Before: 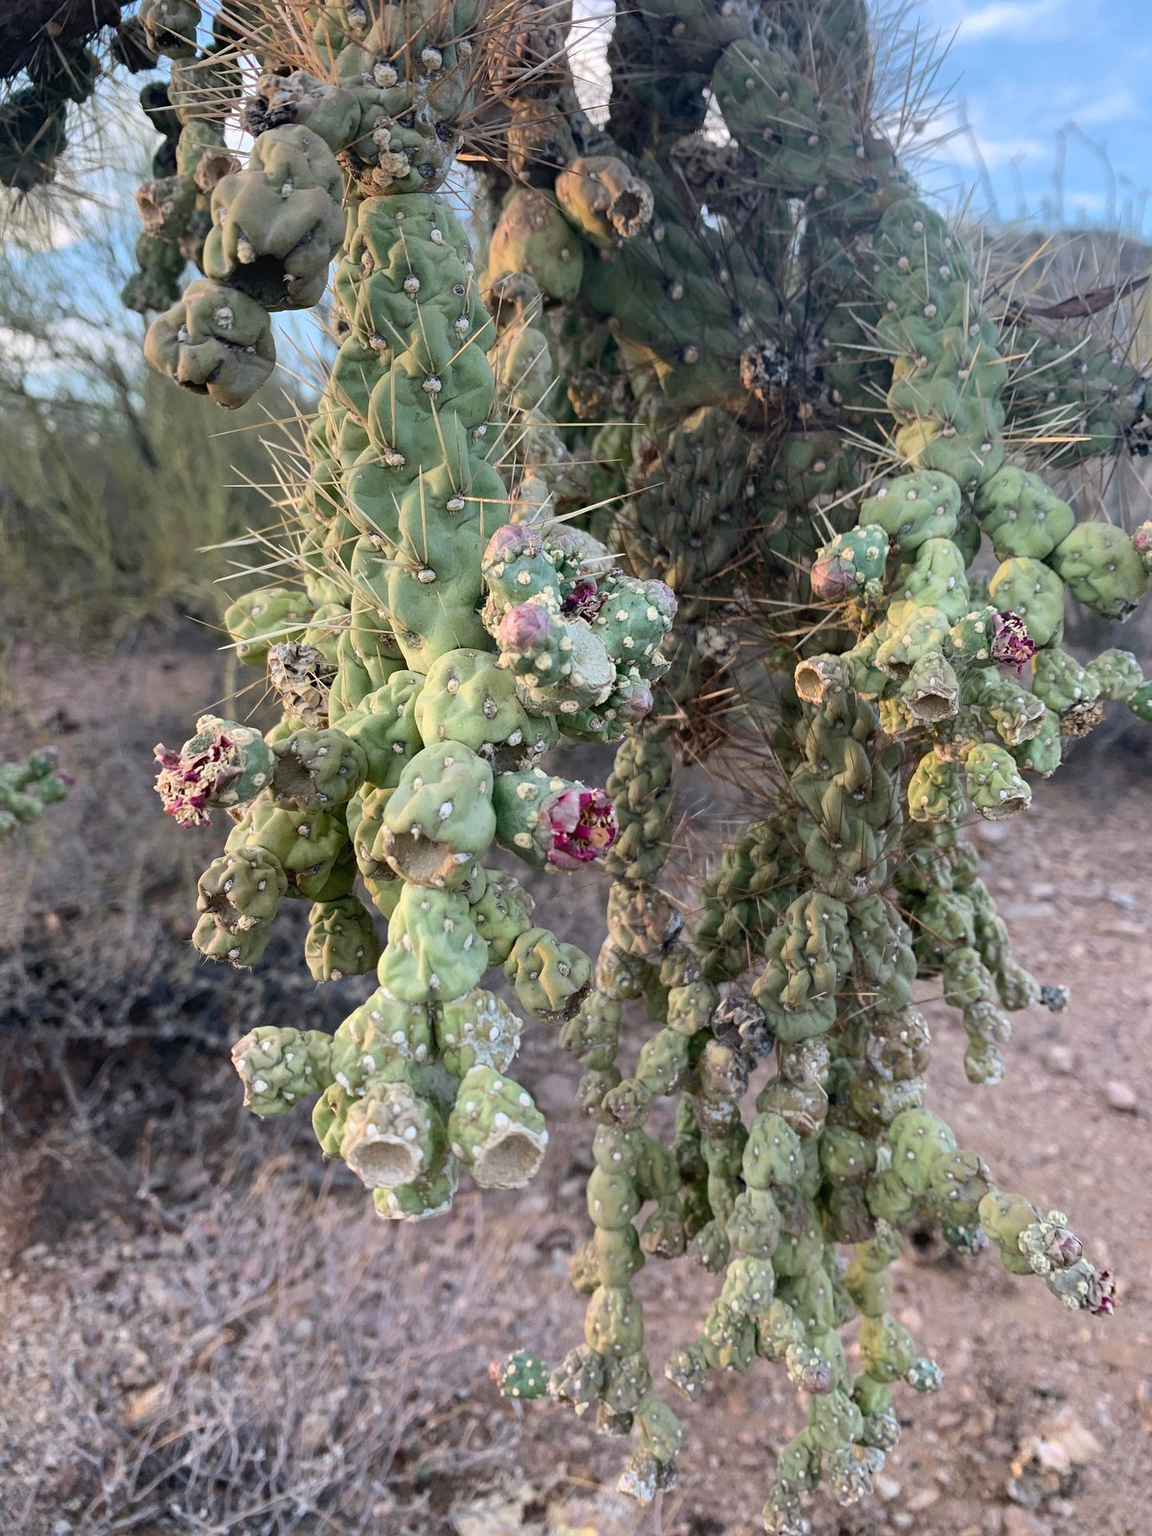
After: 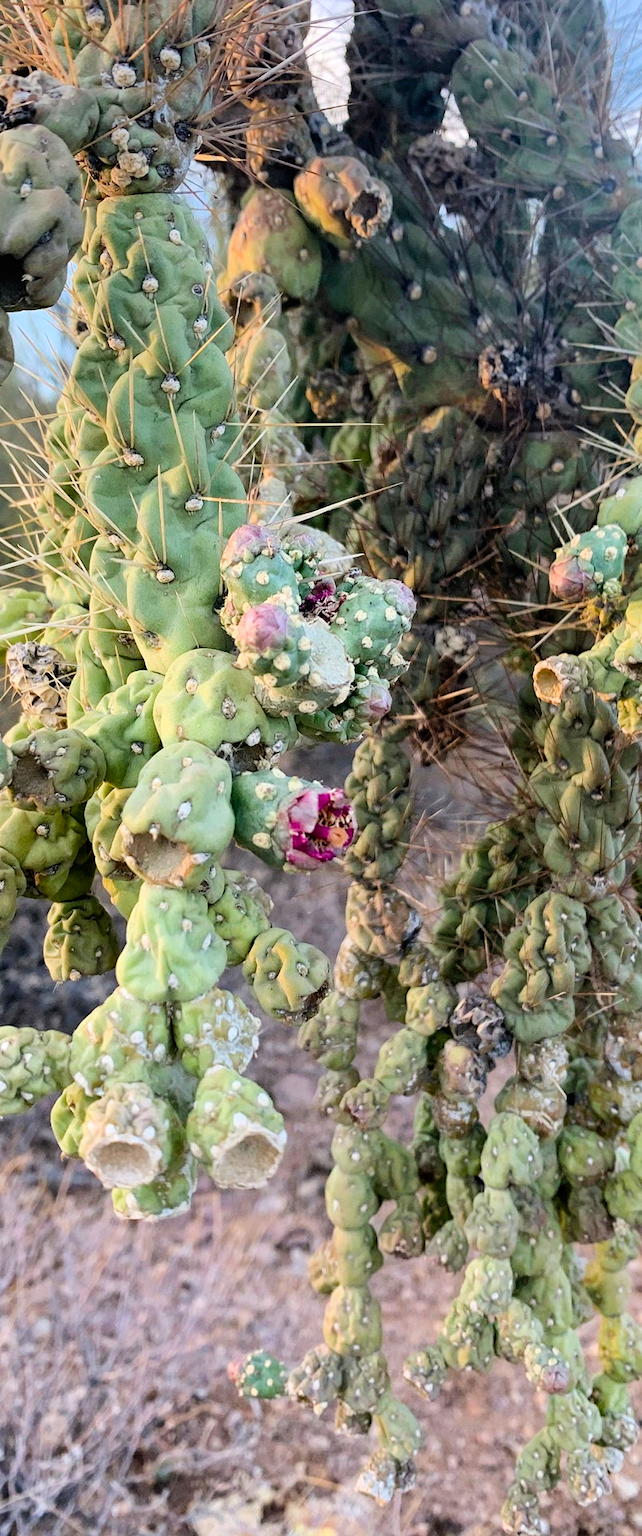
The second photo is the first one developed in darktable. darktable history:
levels: mode automatic, levels [0.116, 0.574, 1]
crop and rotate: left 22.708%, right 21.468%
color balance rgb: power › hue 310.97°, perceptual saturation grading › global saturation 30.098%
filmic rgb: black relative exposure -7.65 EV, white relative exposure 4.56 EV, hardness 3.61
